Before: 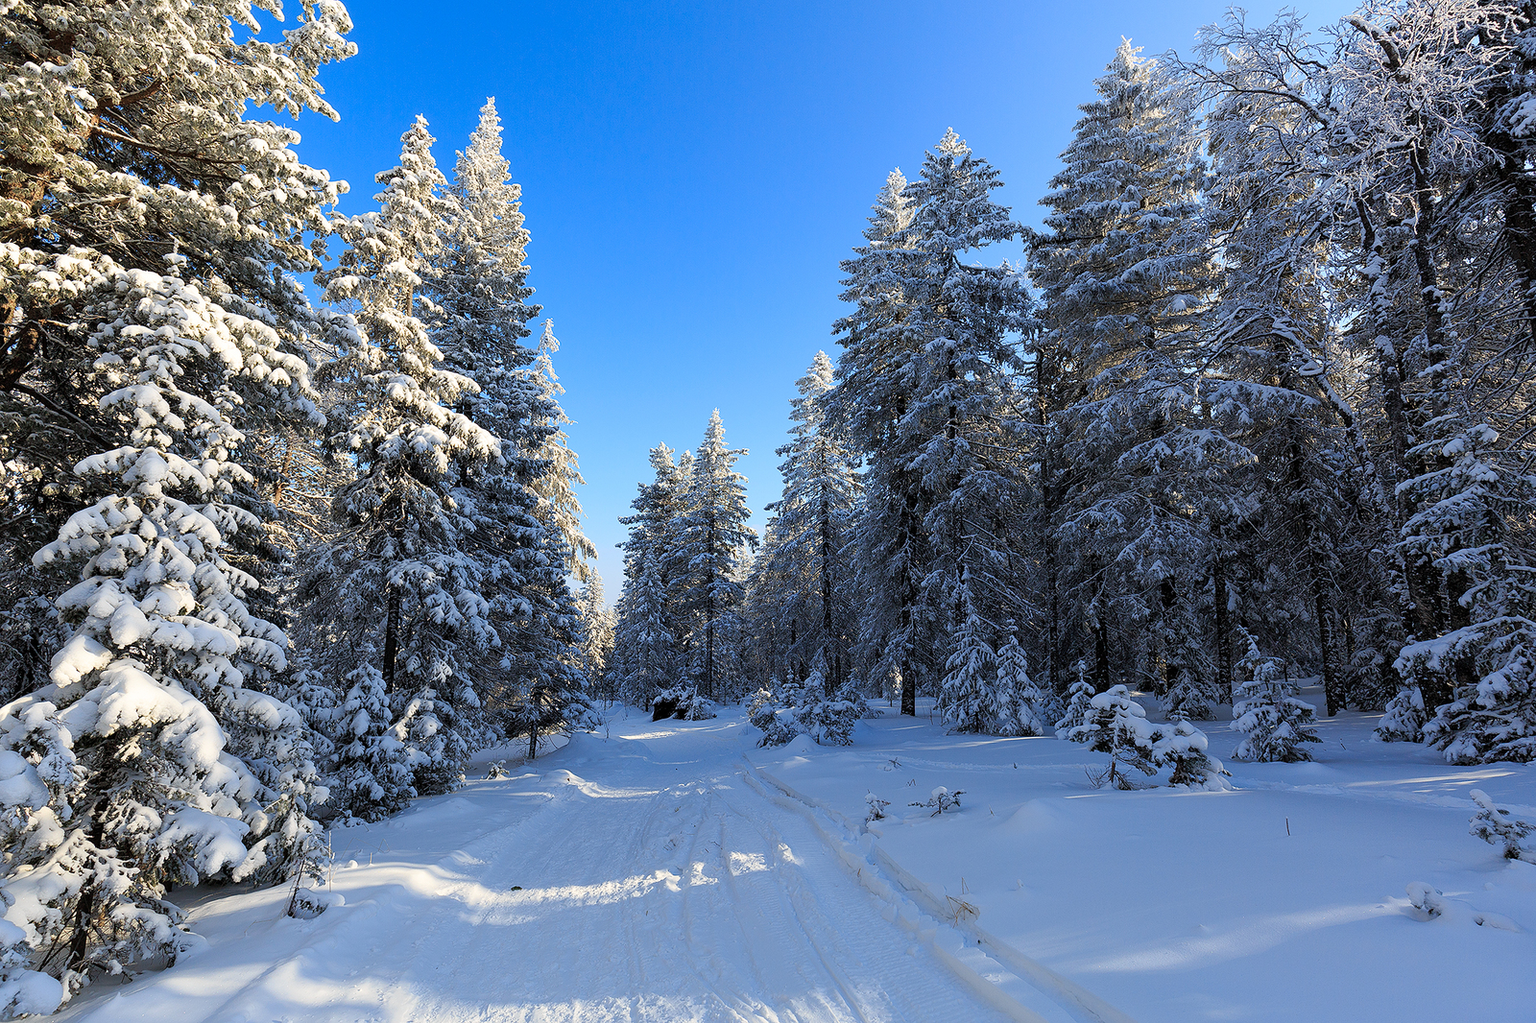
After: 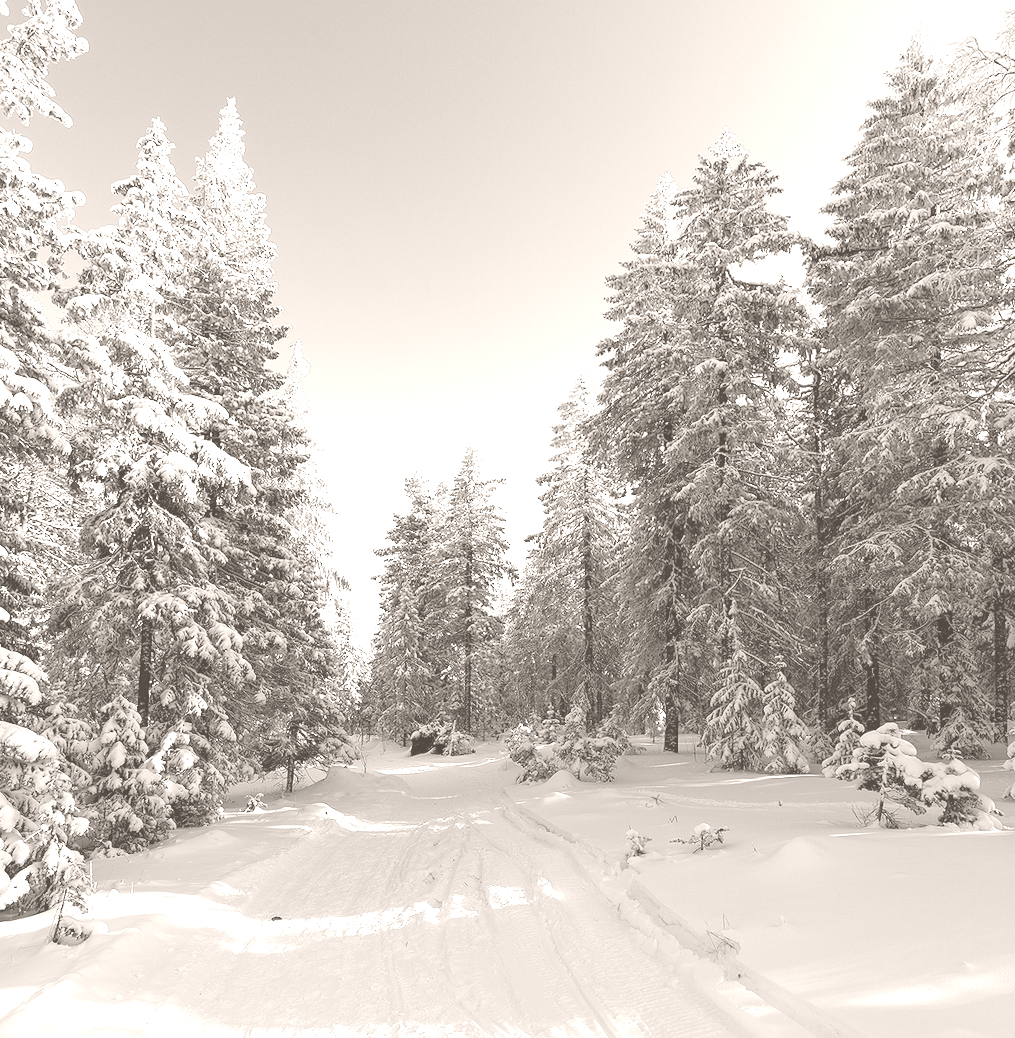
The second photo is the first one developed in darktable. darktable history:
colorize: hue 34.49°, saturation 35.33%, source mix 100%, lightness 55%, version 1
crop and rotate: left 14.385%, right 18.948%
rotate and perspective: rotation 0.074°, lens shift (vertical) 0.096, lens shift (horizontal) -0.041, crop left 0.043, crop right 0.952, crop top 0.024, crop bottom 0.979
